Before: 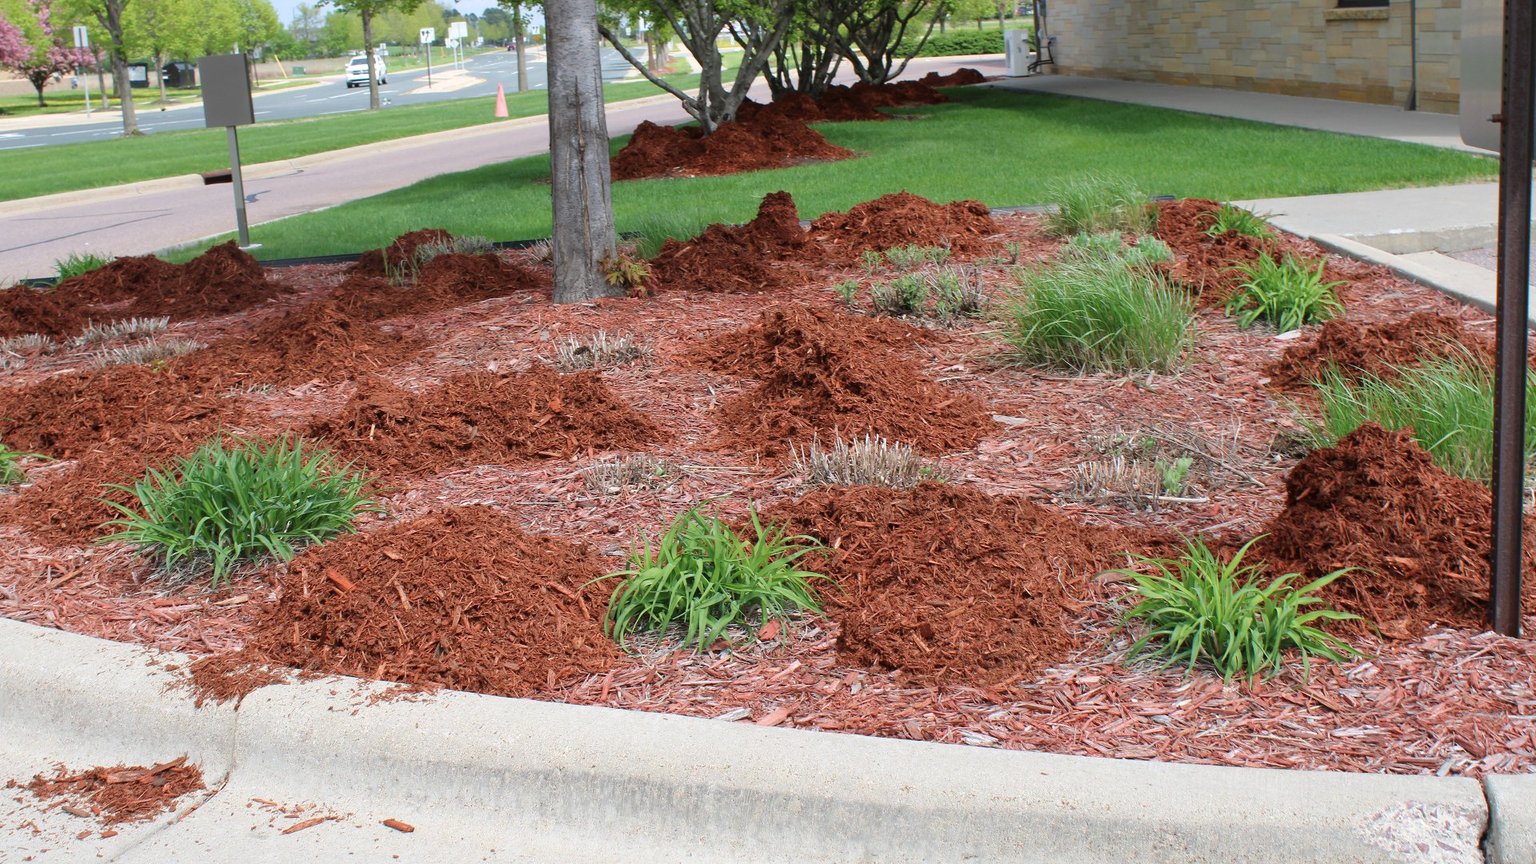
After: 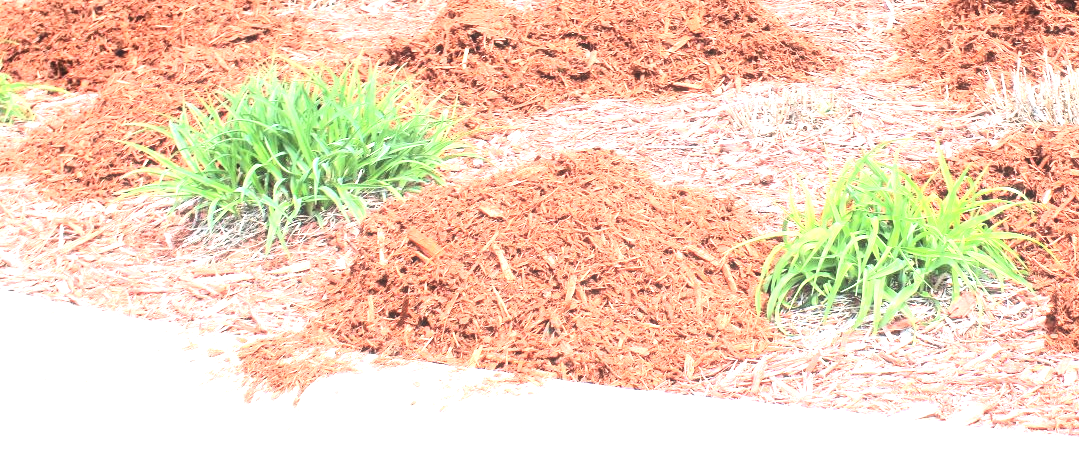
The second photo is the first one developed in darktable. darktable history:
exposure: exposure 2.024 EV, compensate highlight preservation false
haze removal: strength -0.048
contrast brightness saturation: contrast 0.236, brightness 0.091
crop: top 44.688%, right 43.765%, bottom 12.958%
